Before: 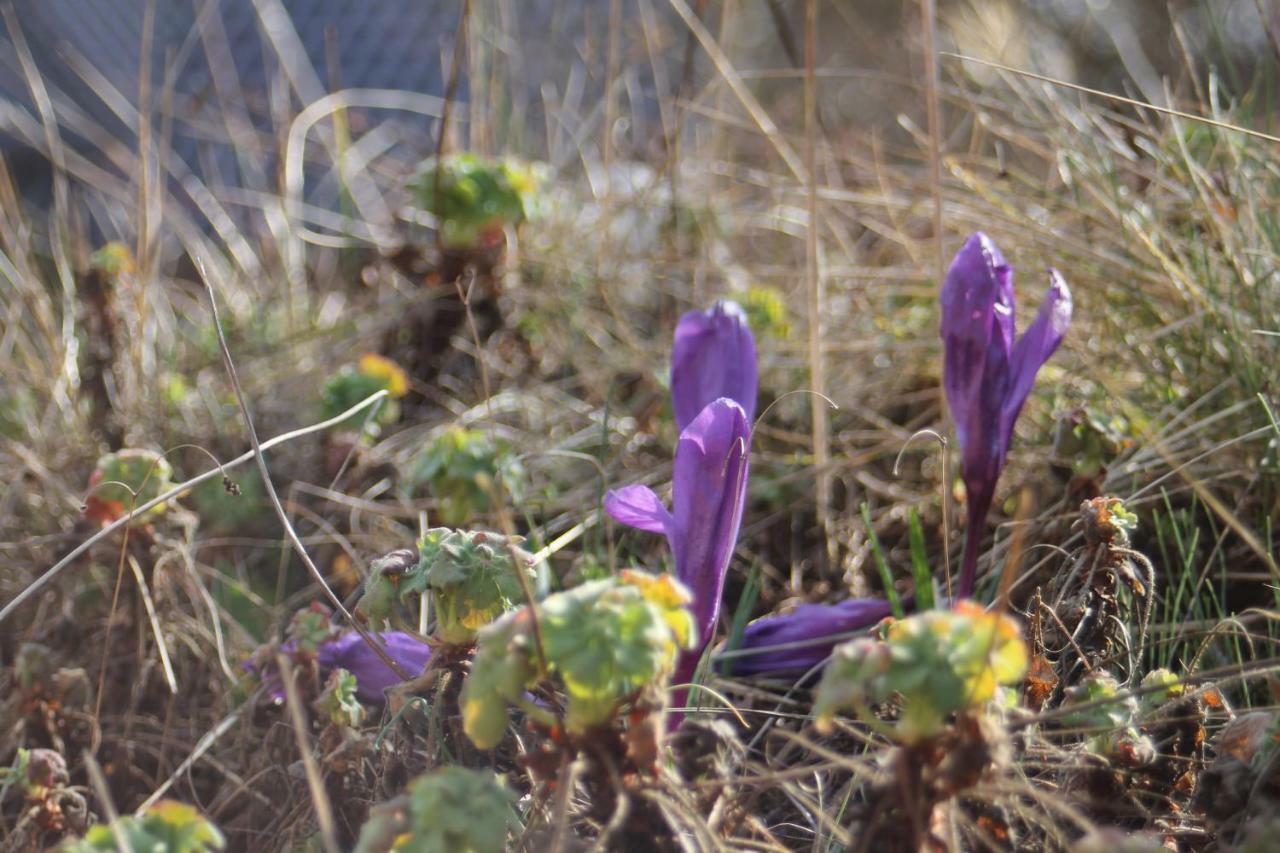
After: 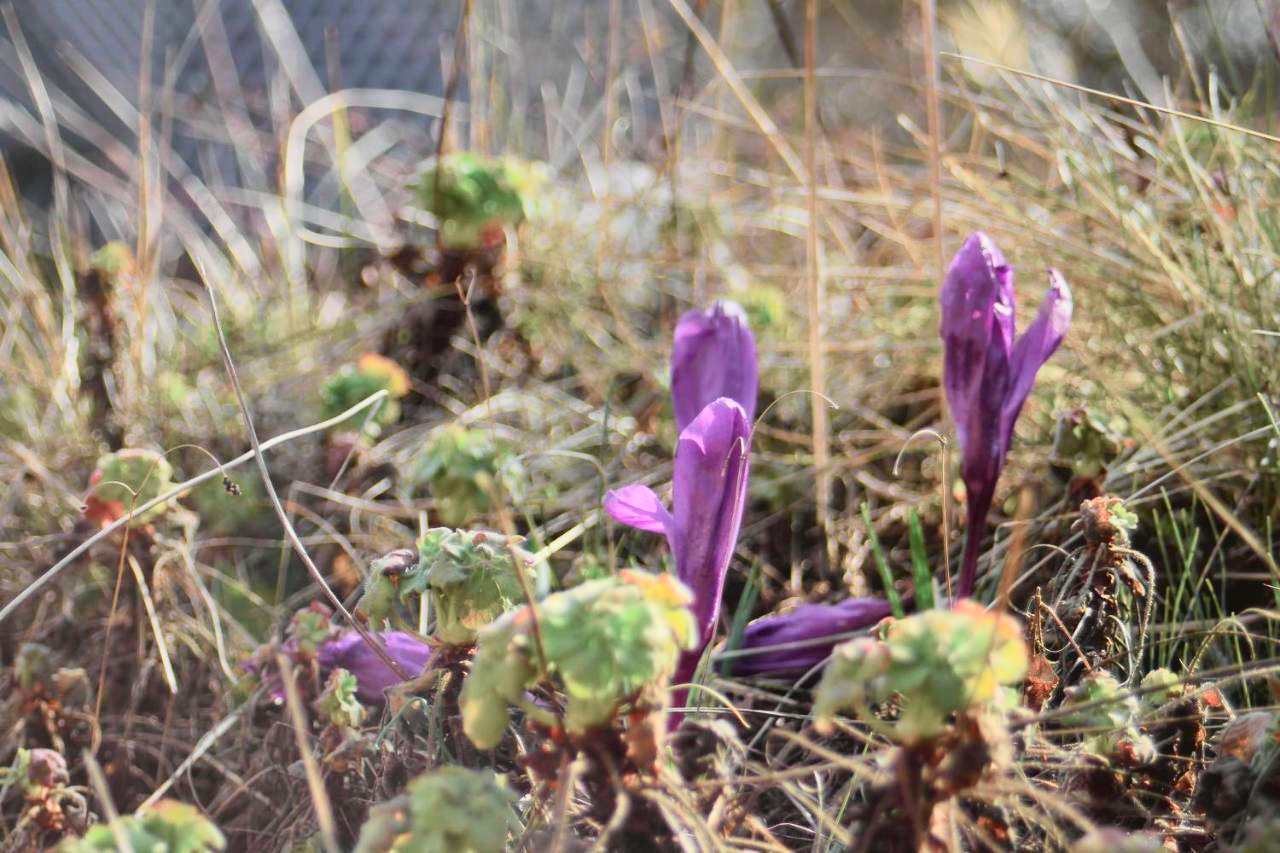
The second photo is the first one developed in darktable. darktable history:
tone curve: curves: ch0 [(0, 0.023) (0.113, 0.081) (0.204, 0.197) (0.498, 0.608) (0.709, 0.819) (0.984, 0.961)]; ch1 [(0, 0) (0.172, 0.123) (0.317, 0.272) (0.414, 0.382) (0.476, 0.479) (0.505, 0.501) (0.528, 0.54) (0.618, 0.647) (0.709, 0.764) (1, 1)]; ch2 [(0, 0) (0.411, 0.424) (0.492, 0.502) (0.521, 0.521) (0.55, 0.576) (0.686, 0.638) (1, 1)], color space Lab, independent channels, preserve colors none
